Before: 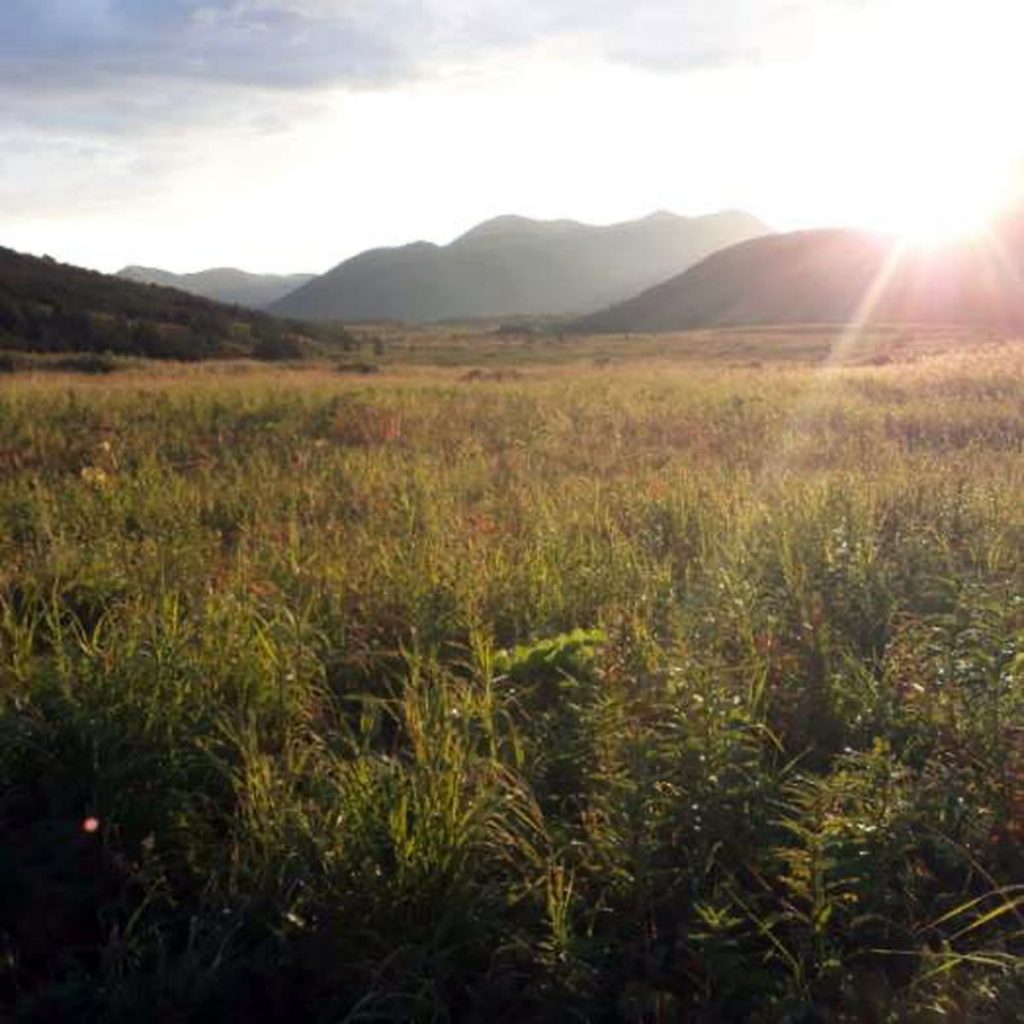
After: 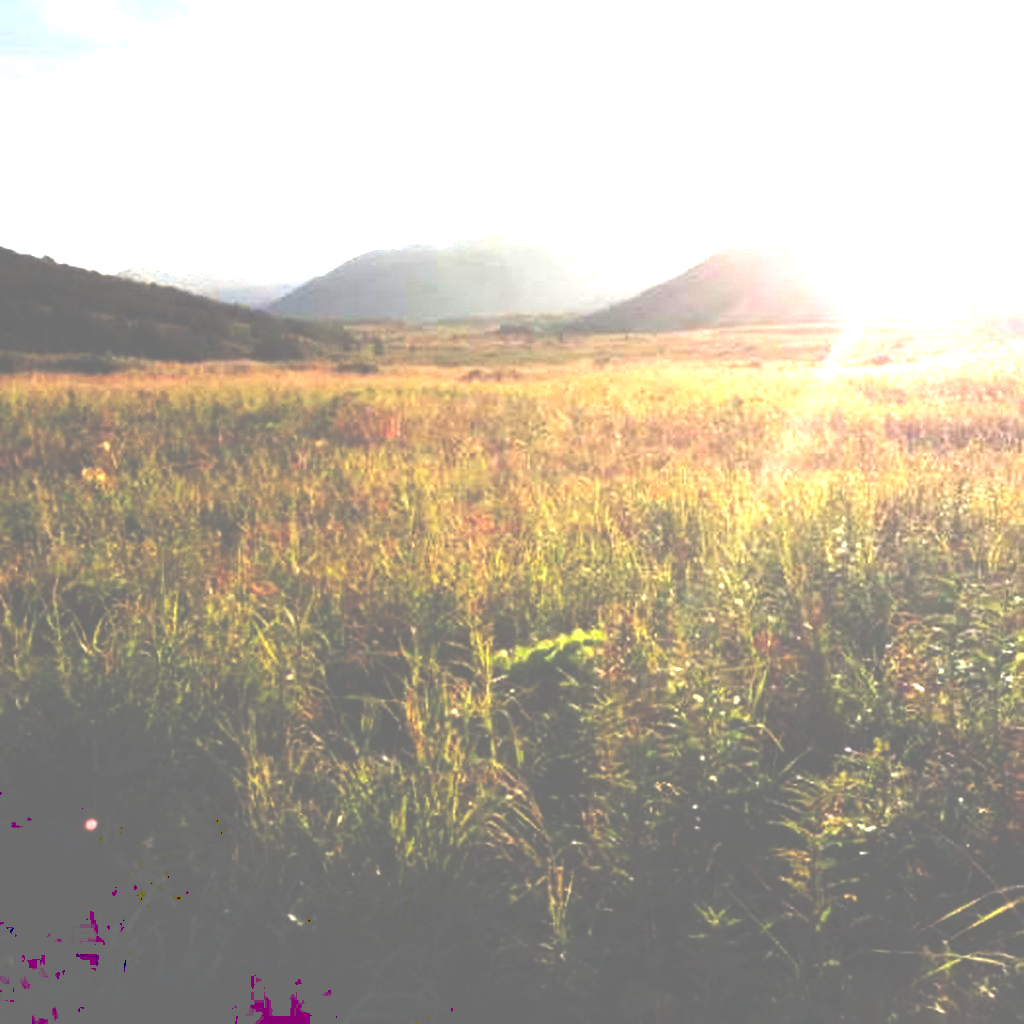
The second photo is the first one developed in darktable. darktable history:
levels: levels [0, 0.374, 0.749]
tone curve: curves: ch0 [(0, 0) (0.003, 0.345) (0.011, 0.345) (0.025, 0.345) (0.044, 0.349) (0.069, 0.353) (0.1, 0.356) (0.136, 0.359) (0.177, 0.366) (0.224, 0.378) (0.277, 0.398) (0.335, 0.429) (0.399, 0.476) (0.468, 0.545) (0.543, 0.624) (0.623, 0.721) (0.709, 0.811) (0.801, 0.876) (0.898, 0.913) (1, 1)], preserve colors none
